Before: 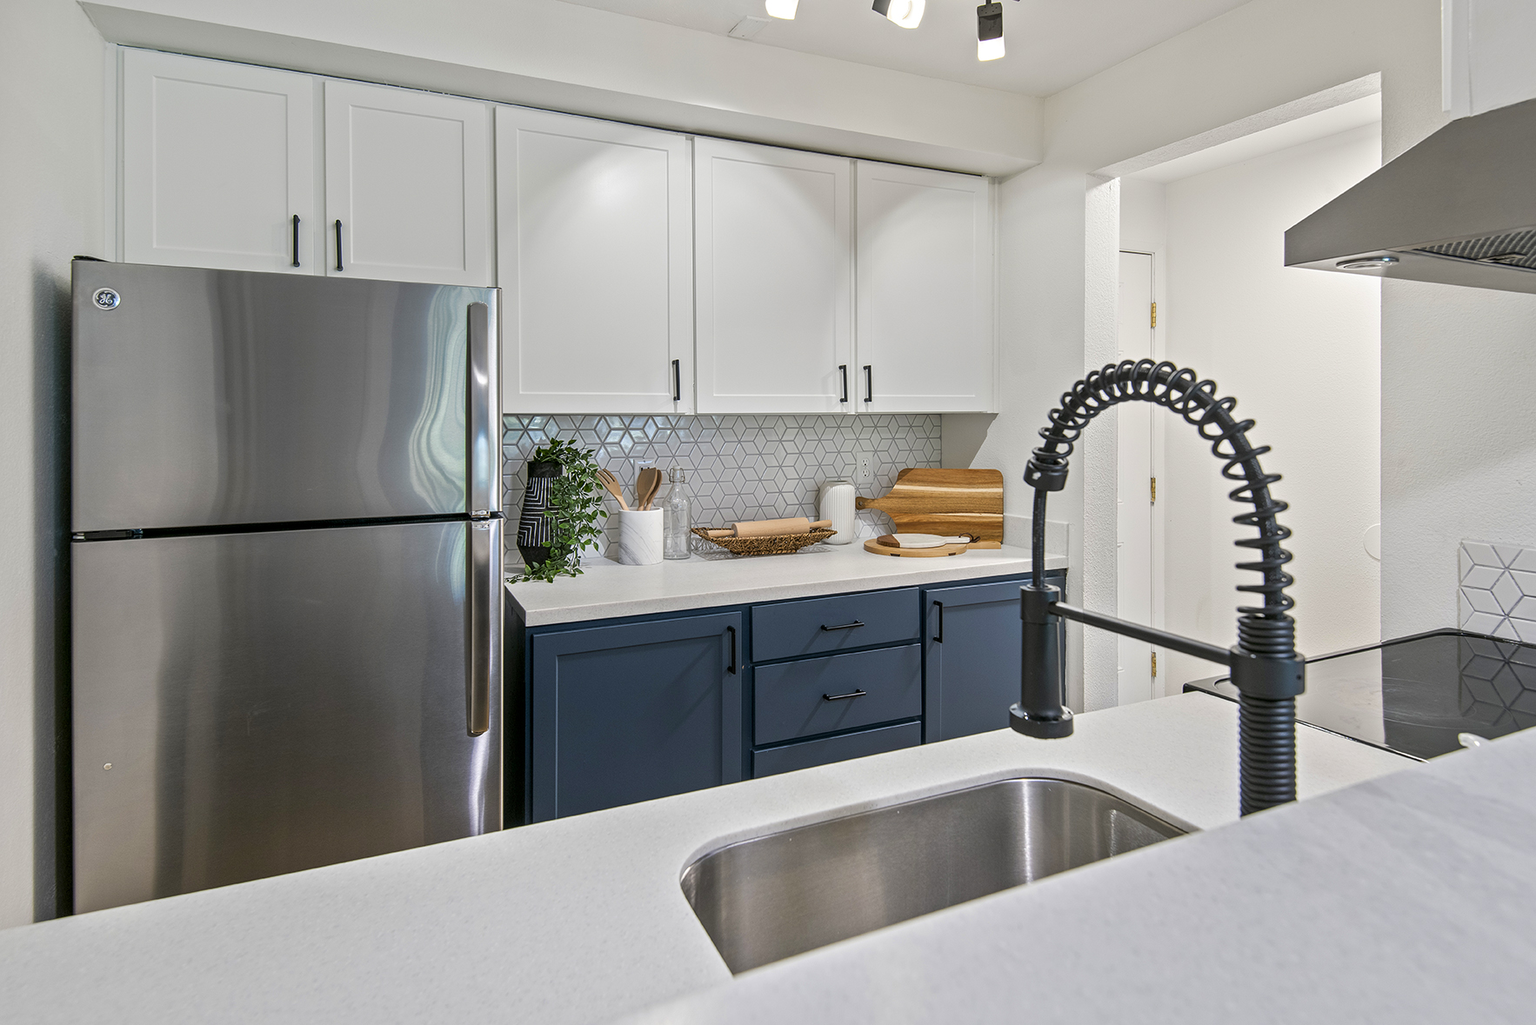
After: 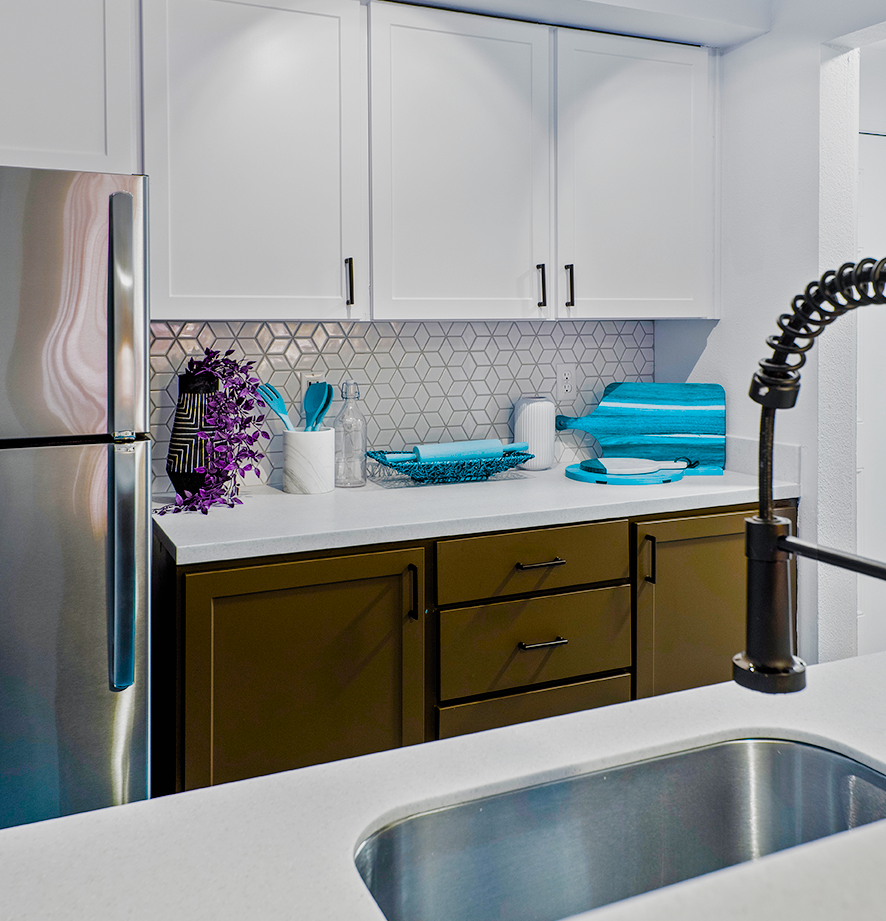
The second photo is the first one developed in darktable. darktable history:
color balance rgb: shadows lift › chroma 1.045%, shadows lift › hue 240.84°, global offset › luminance 0.482%, perceptual saturation grading › global saturation 20%, perceptual saturation grading › highlights -50.494%, perceptual saturation grading › shadows 30.436%, hue shift 177.33°, global vibrance 49.567%, contrast 0.245%
crop and rotate: angle 0.021°, left 24.23%, top 13.242%, right 25.535%, bottom 8.592%
filmic rgb: black relative exposure -4.95 EV, white relative exposure 2.84 EV, hardness 3.71, preserve chrominance no, color science v5 (2021), contrast in shadows safe, contrast in highlights safe
